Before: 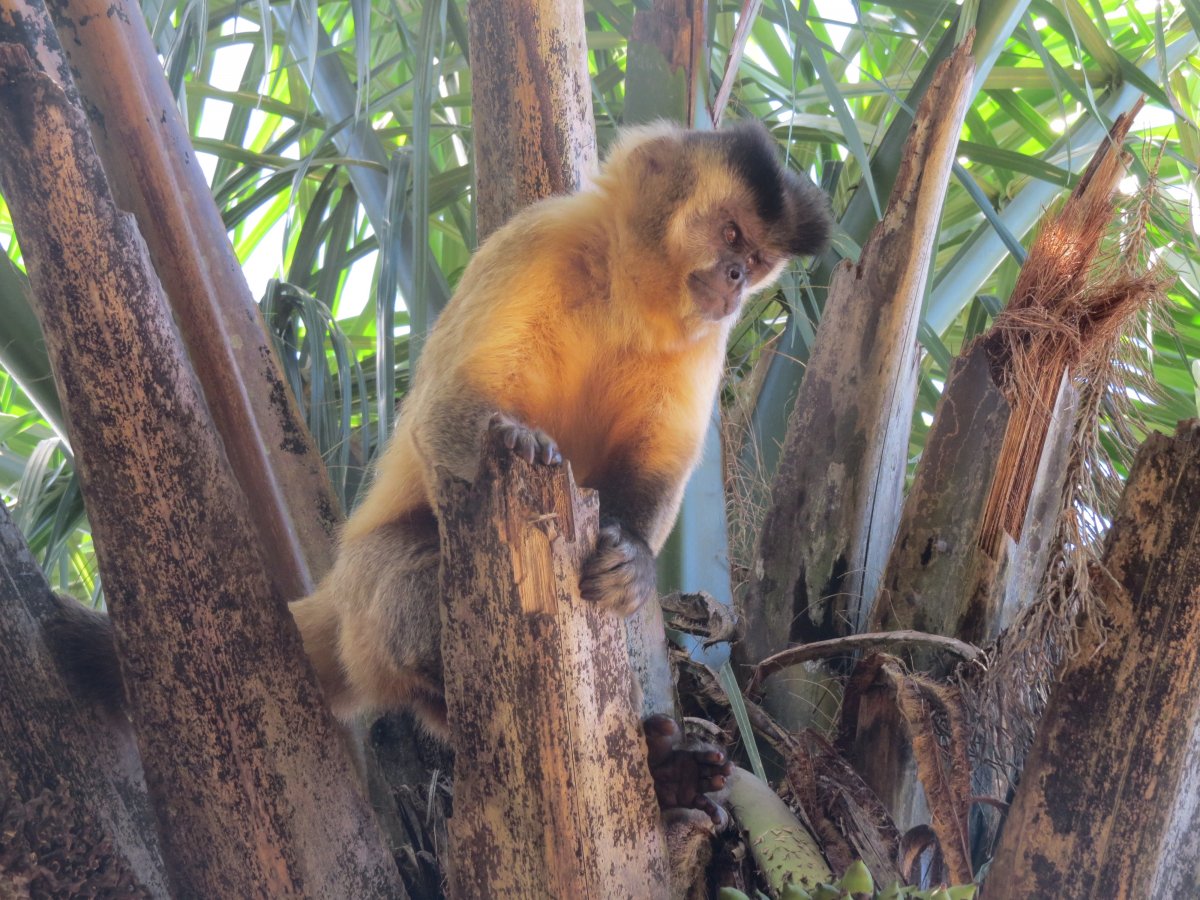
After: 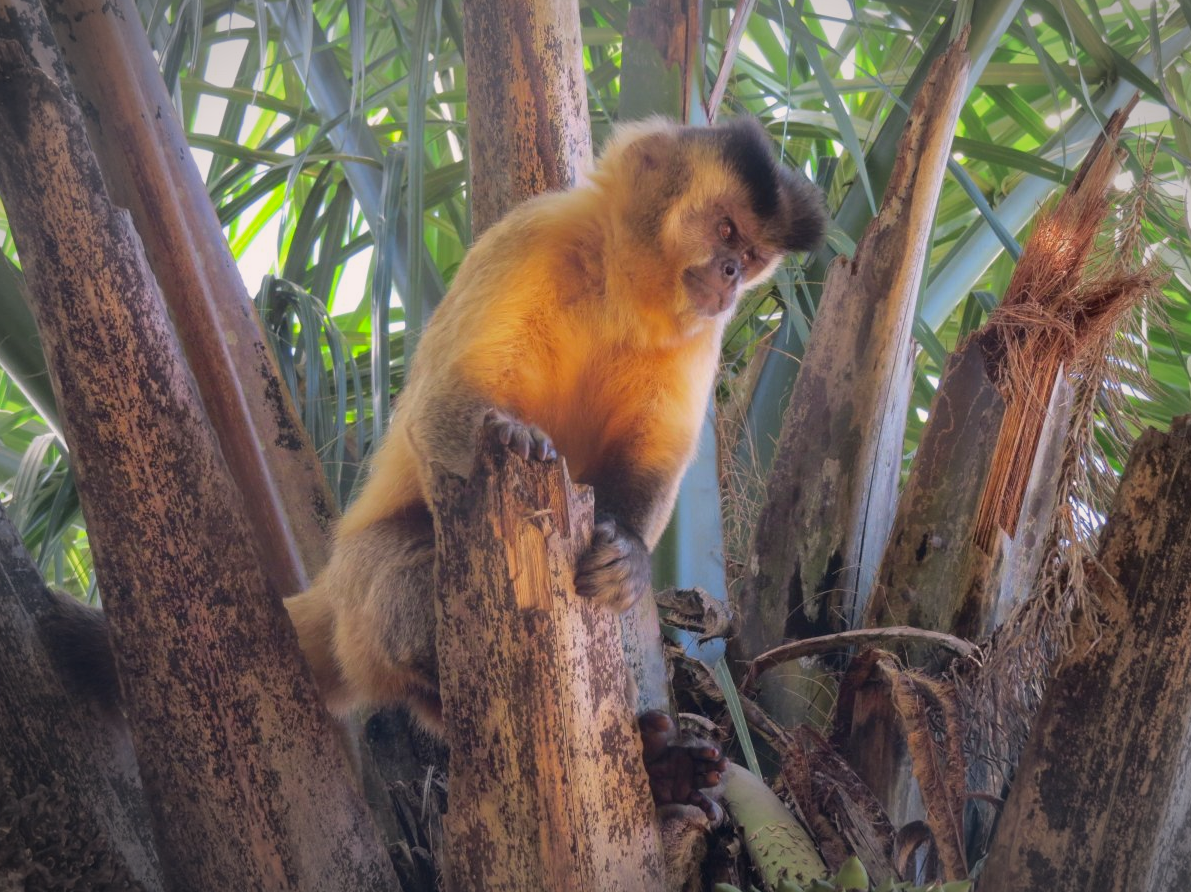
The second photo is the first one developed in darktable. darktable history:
crop: left 0.434%, top 0.485%, right 0.244%, bottom 0.386%
color correction: highlights a* 3.22, highlights b* 1.93, saturation 1.19
exposure: exposure -0.21 EV, compensate highlight preservation false
vignetting: automatic ratio true
